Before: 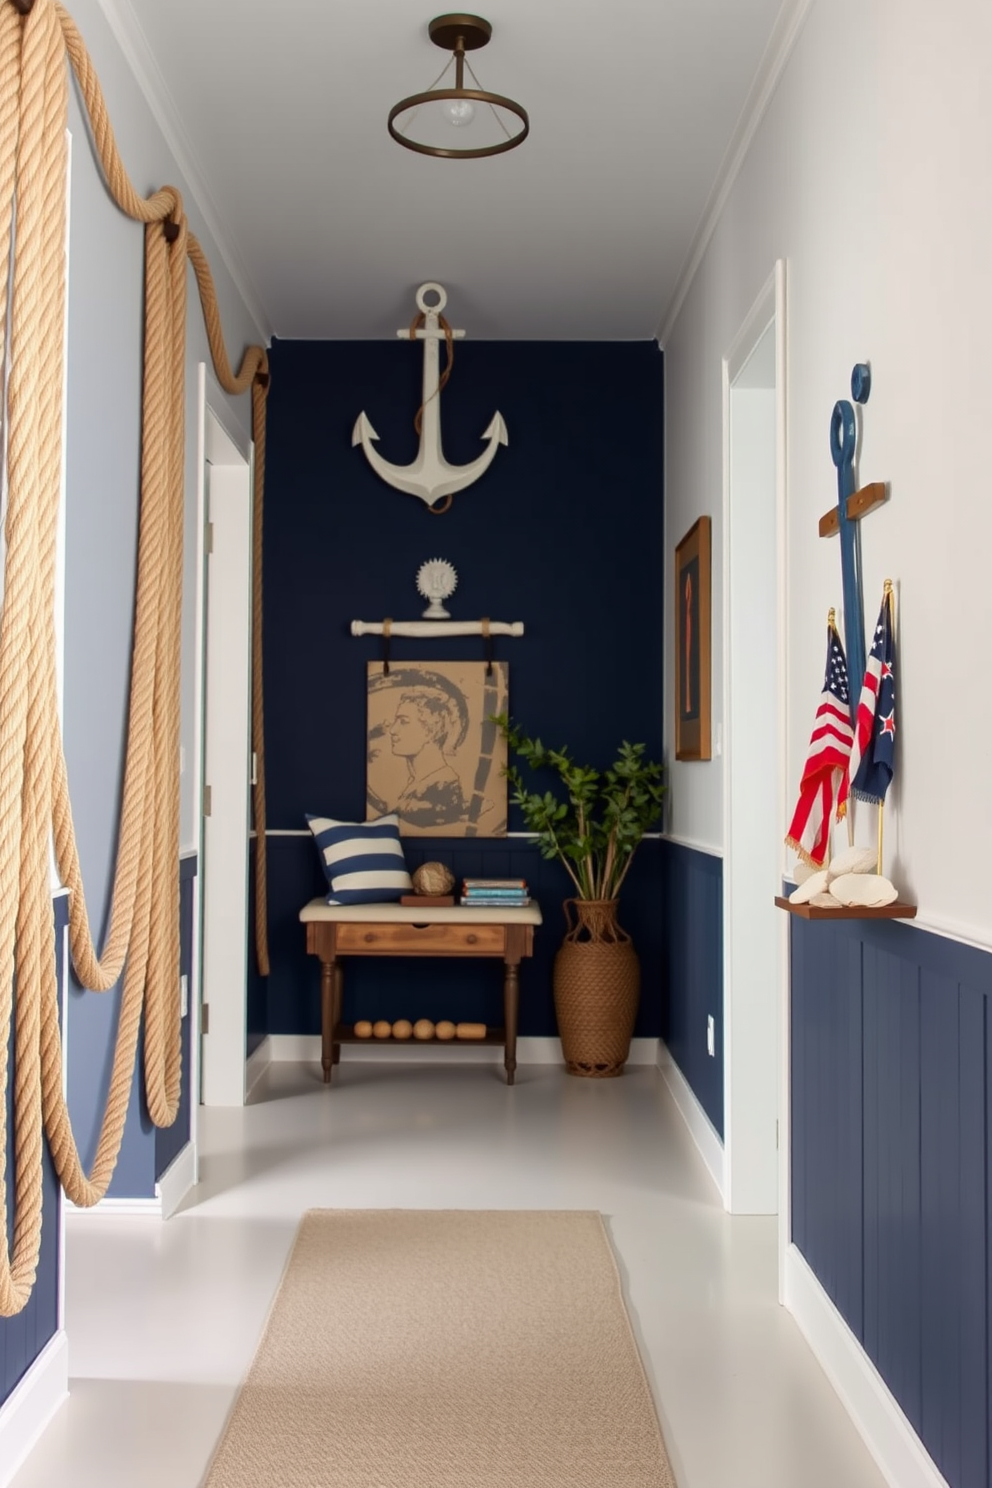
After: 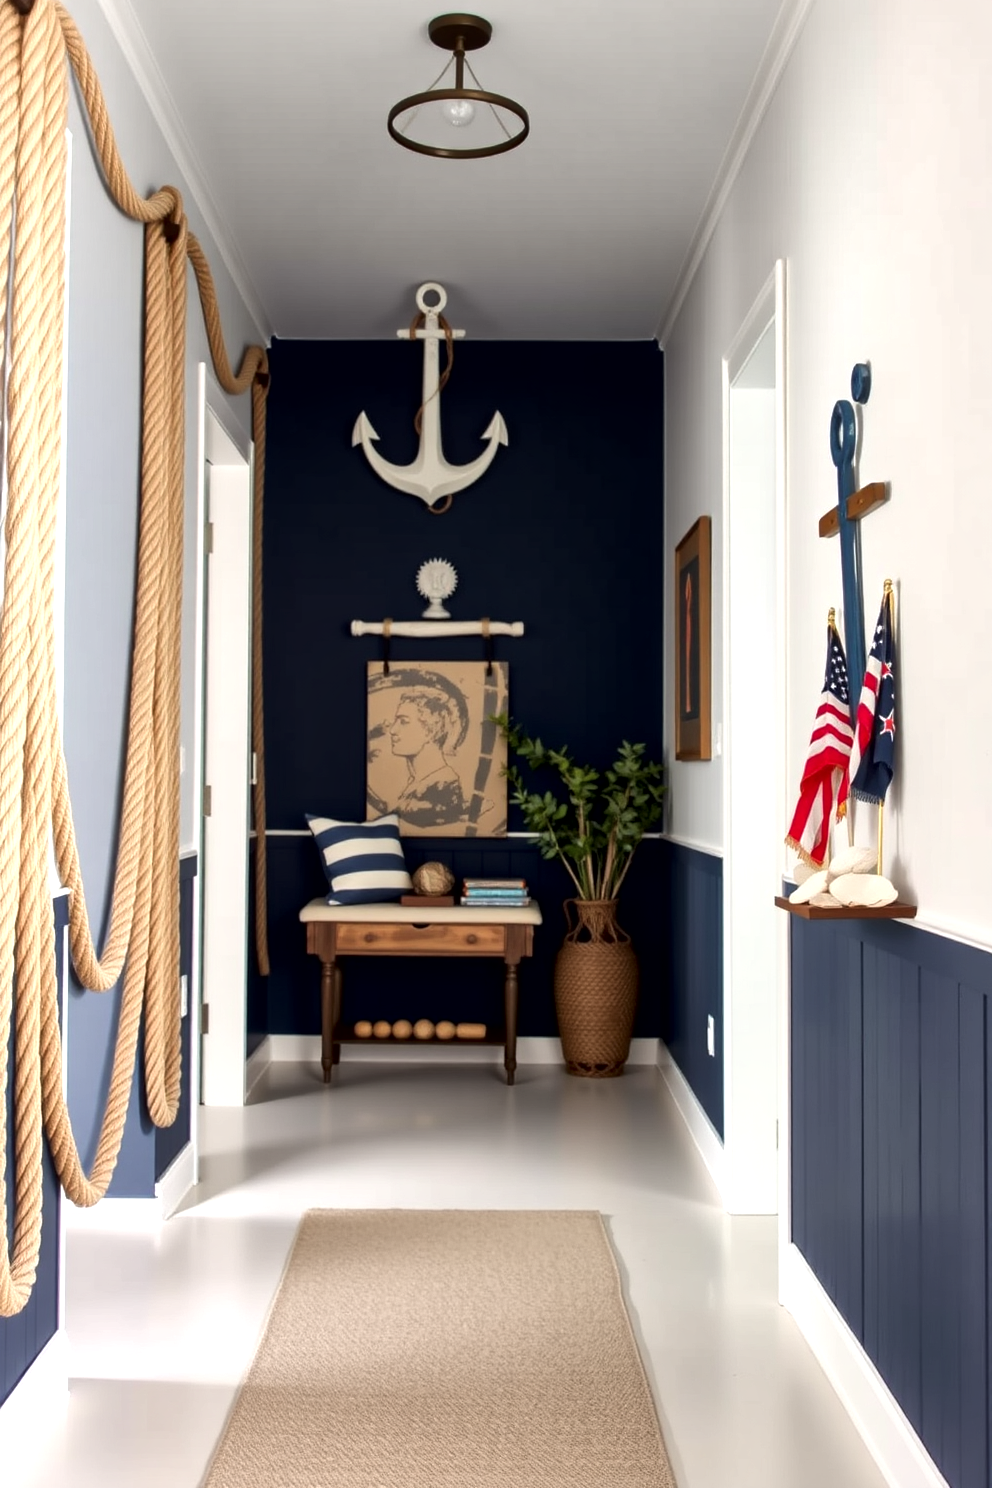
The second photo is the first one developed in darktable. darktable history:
tone equalizer: -8 EV -0.438 EV, -7 EV -0.374 EV, -6 EV -0.314 EV, -5 EV -0.19 EV, -3 EV 0.205 EV, -2 EV 0.334 EV, -1 EV 0.415 EV, +0 EV 0.442 EV, edges refinement/feathering 500, mask exposure compensation -1.57 EV, preserve details no
local contrast: mode bilateral grid, contrast 25, coarseness 60, detail 152%, midtone range 0.2
